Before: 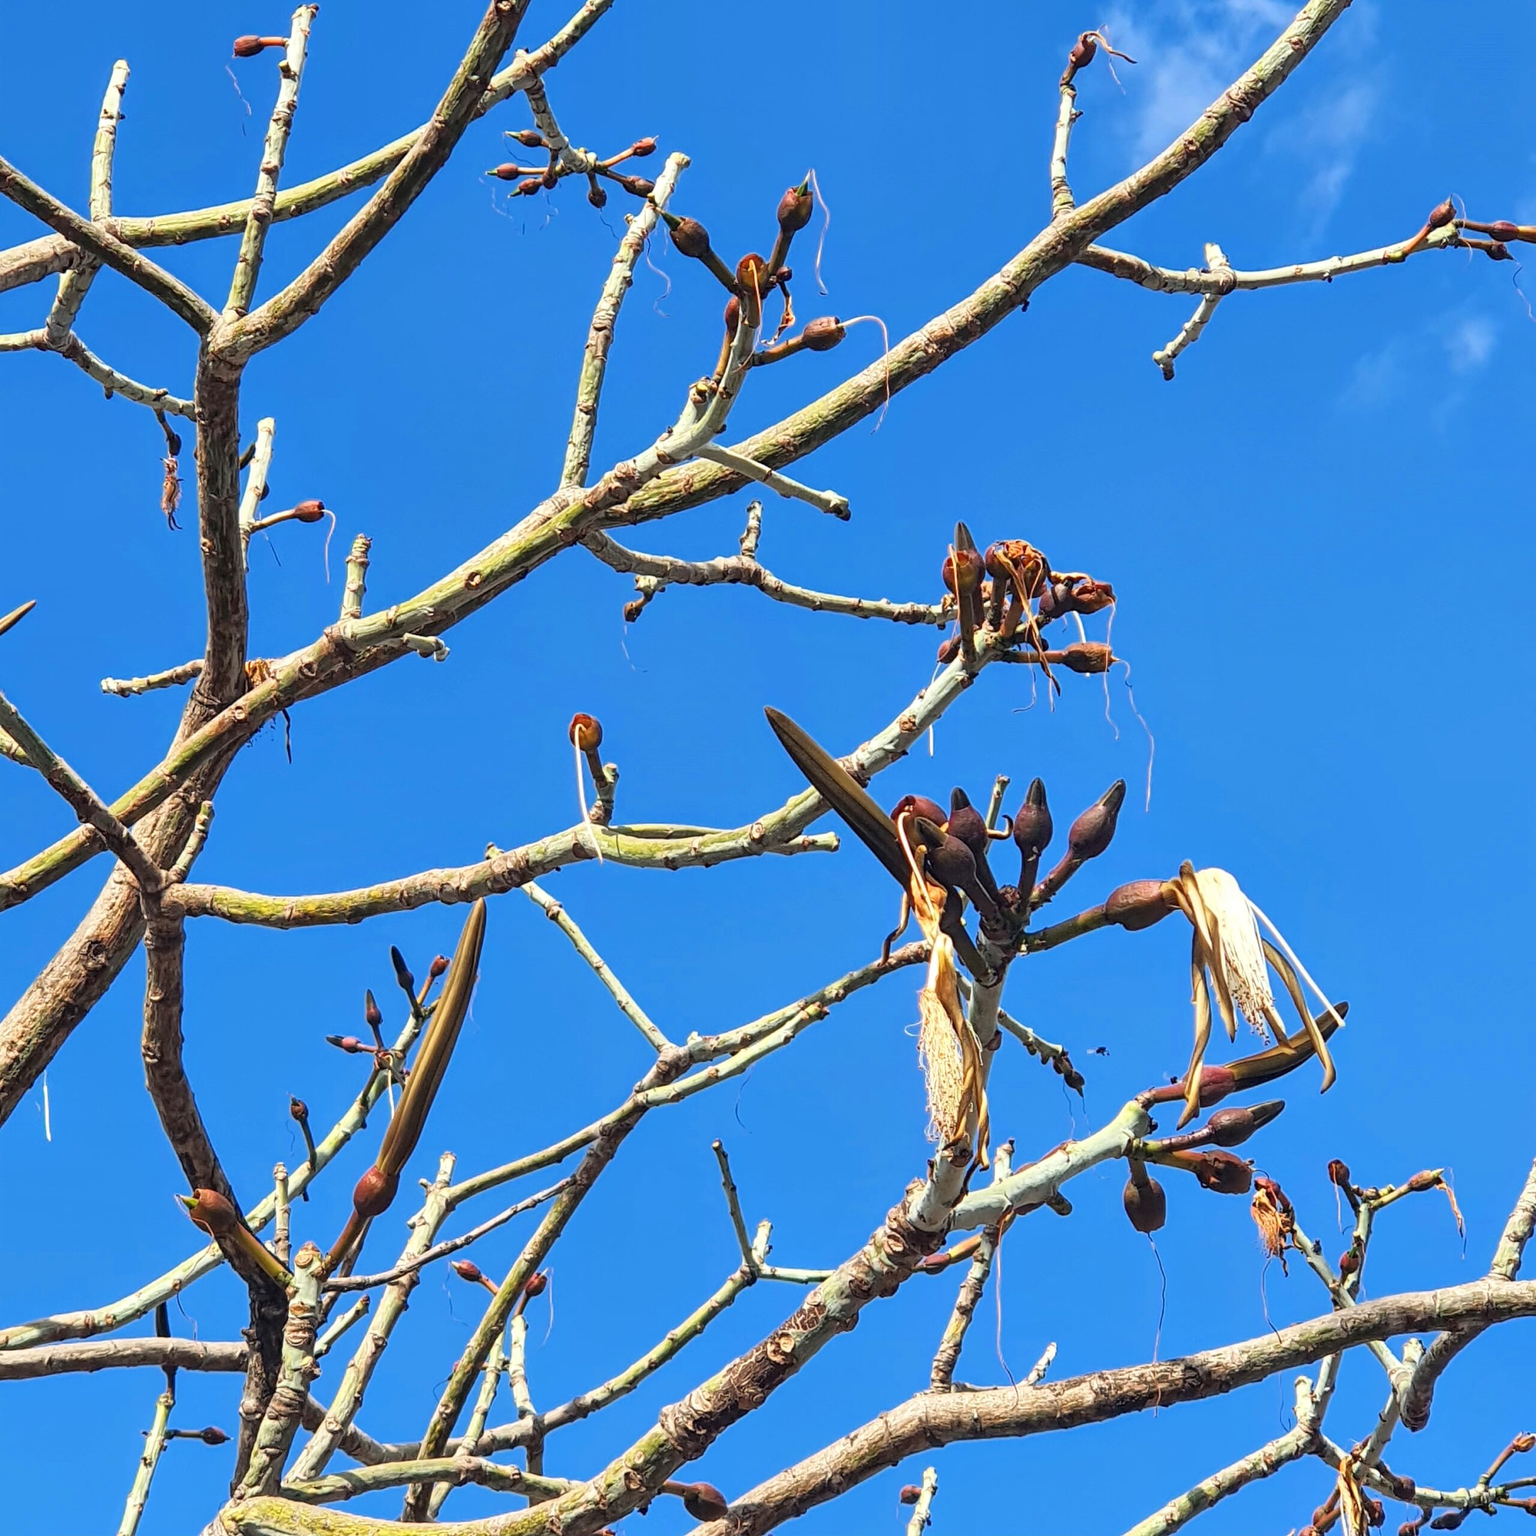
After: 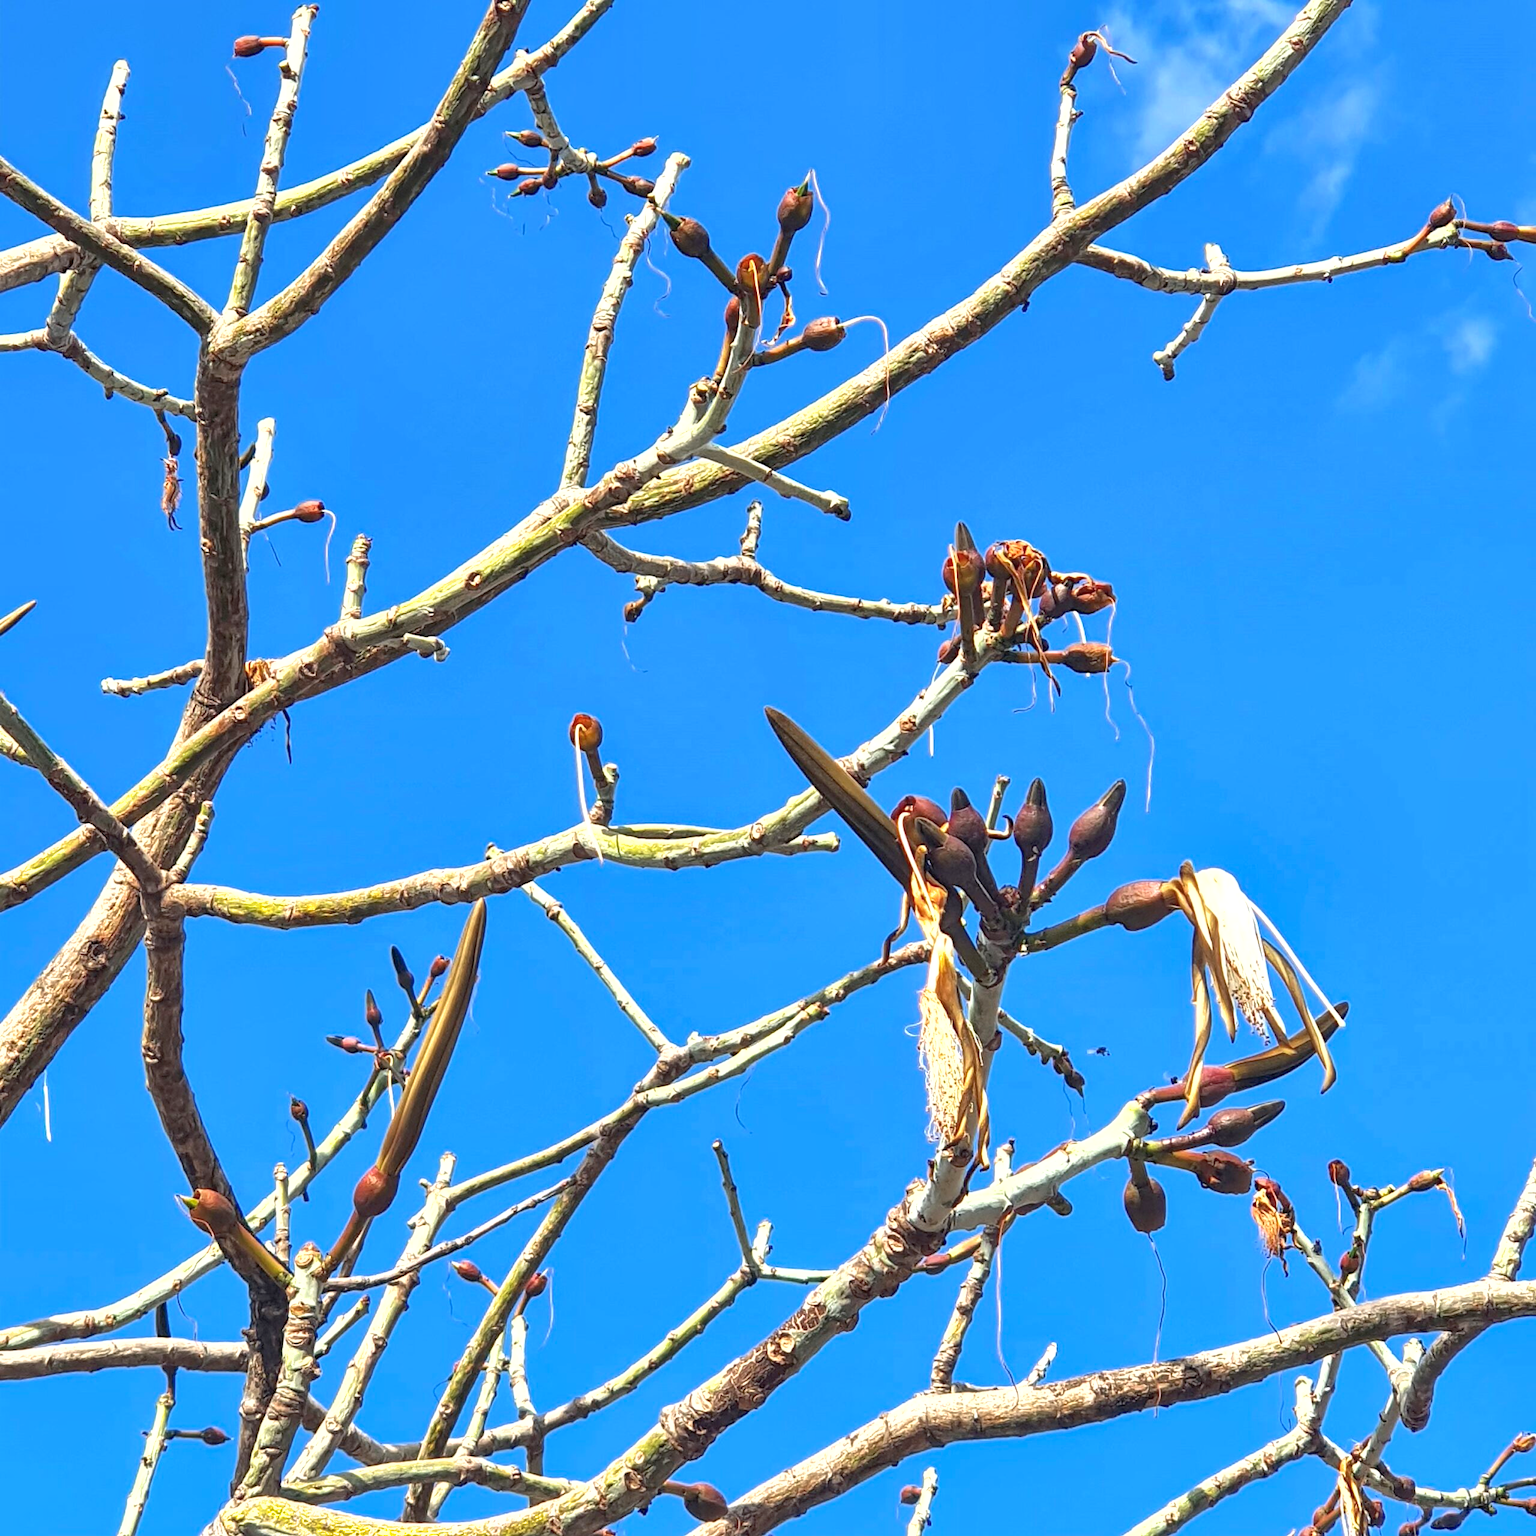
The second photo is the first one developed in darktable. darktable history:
shadows and highlights: on, module defaults
exposure: black level correction 0, exposure 0.5 EV, compensate highlight preservation false
